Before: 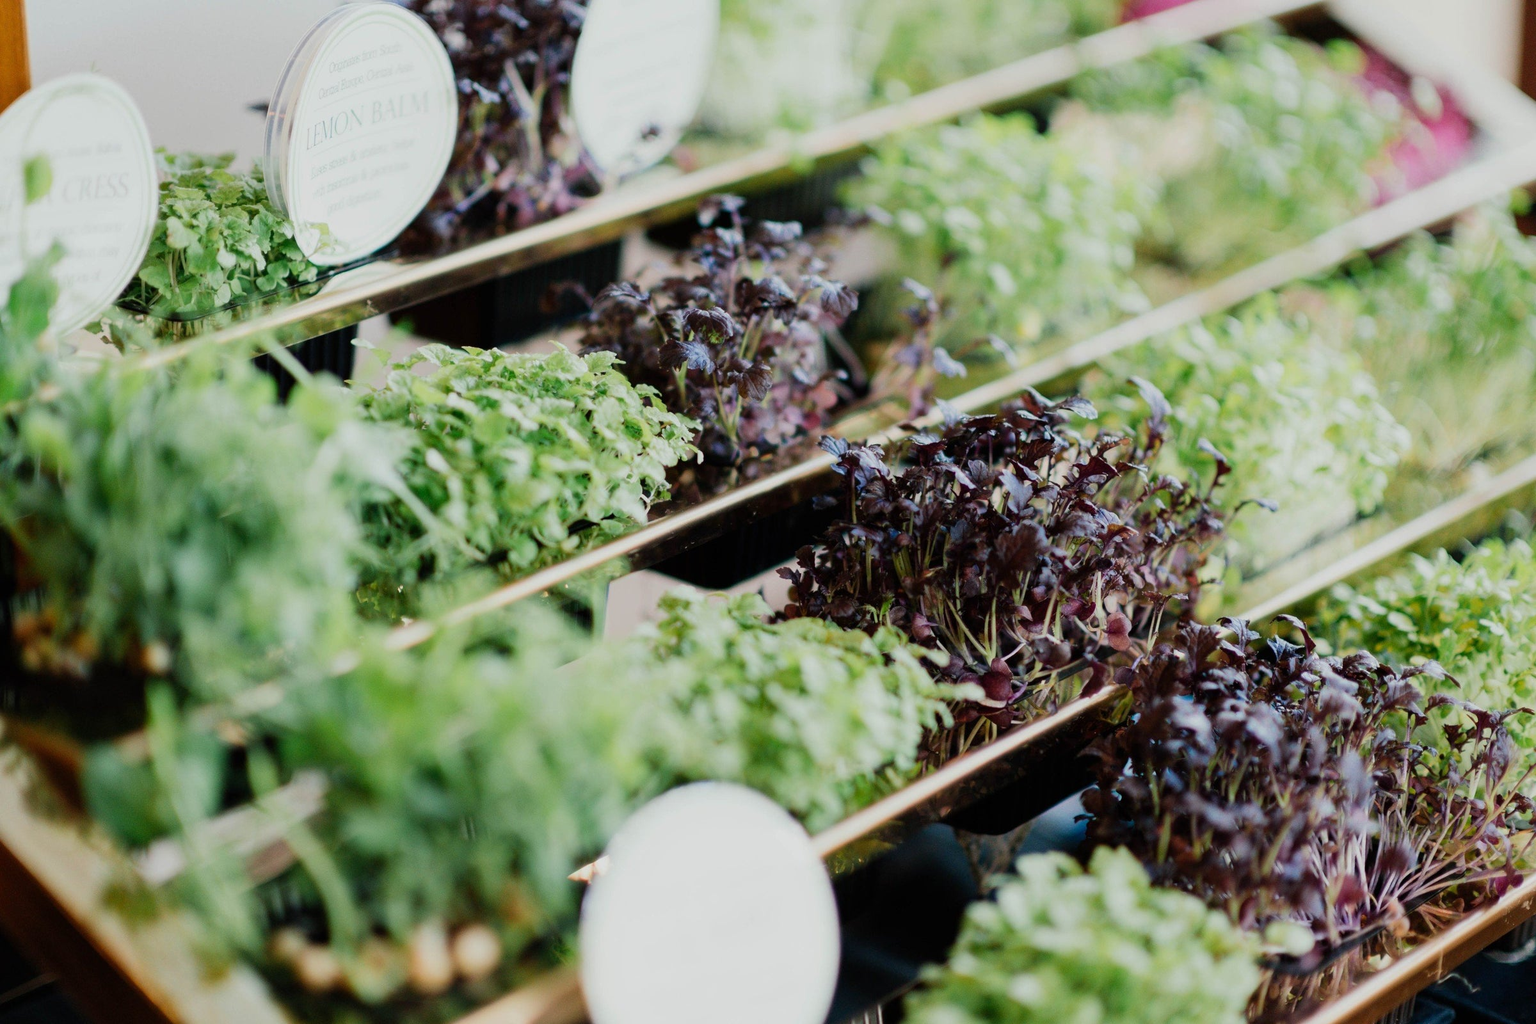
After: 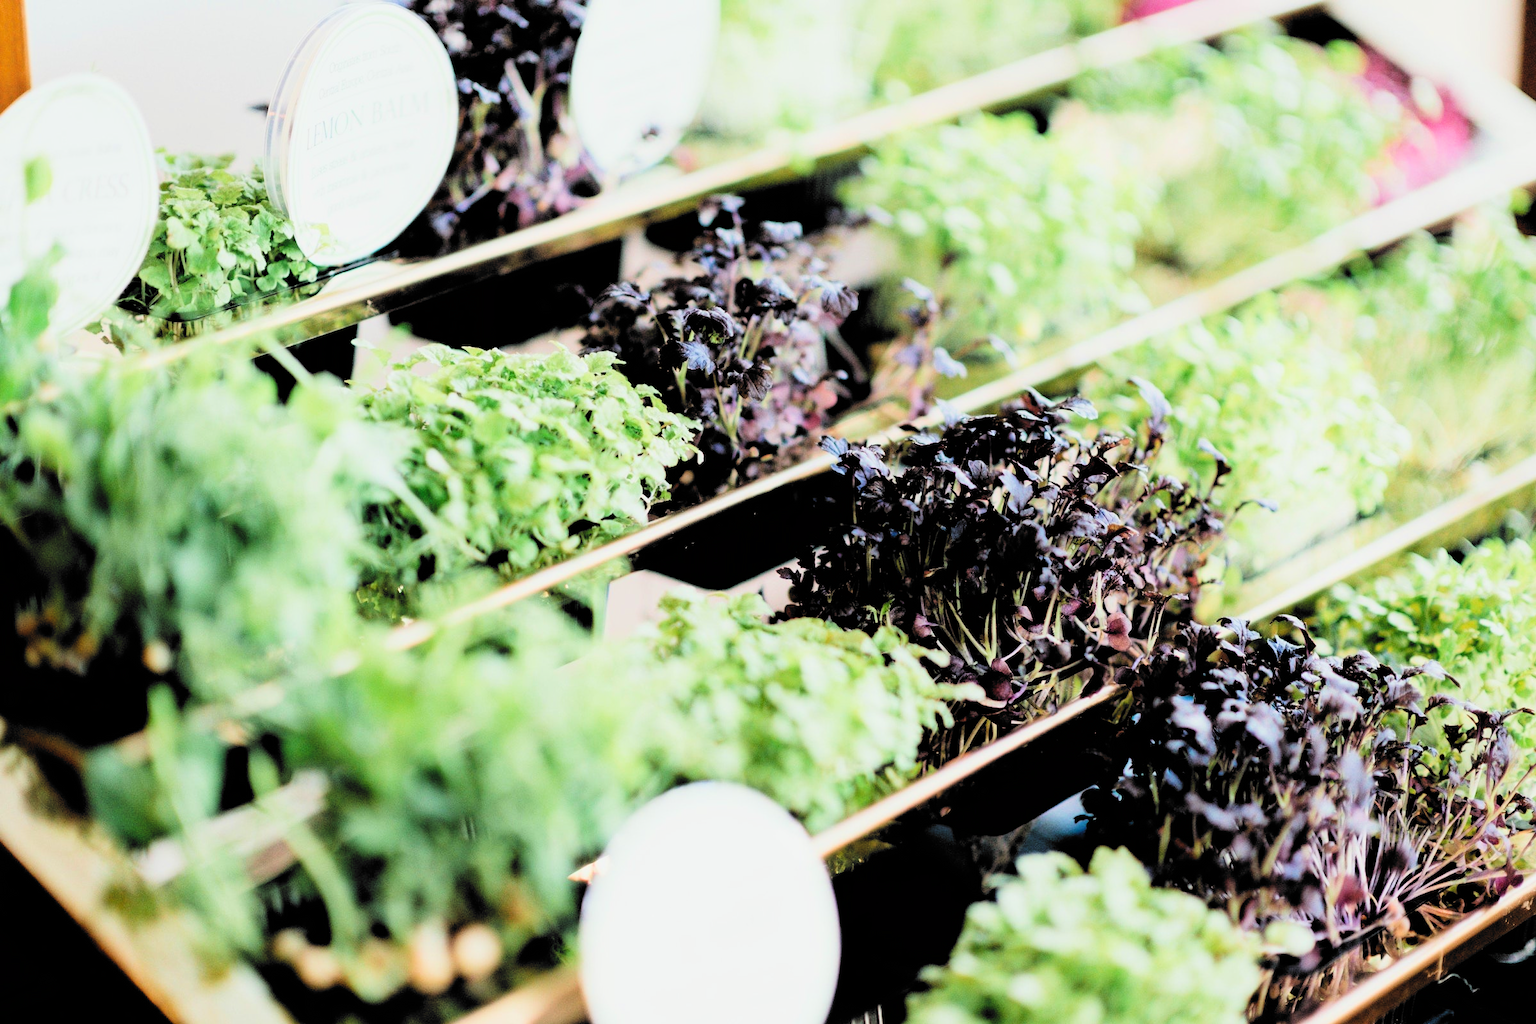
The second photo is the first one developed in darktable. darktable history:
filmic rgb: black relative exposure -5.03 EV, white relative exposure 3.99 EV, hardness 2.87, contrast 1.296, highlights saturation mix -28.69%, color science v6 (2022)
tone equalizer: -8 EV -1.07 EV, -7 EV -0.972 EV, -6 EV -0.898 EV, -5 EV -0.562 EV, -3 EV 0.562 EV, -2 EV 0.886 EV, -1 EV 0.992 EV, +0 EV 1.05 EV
